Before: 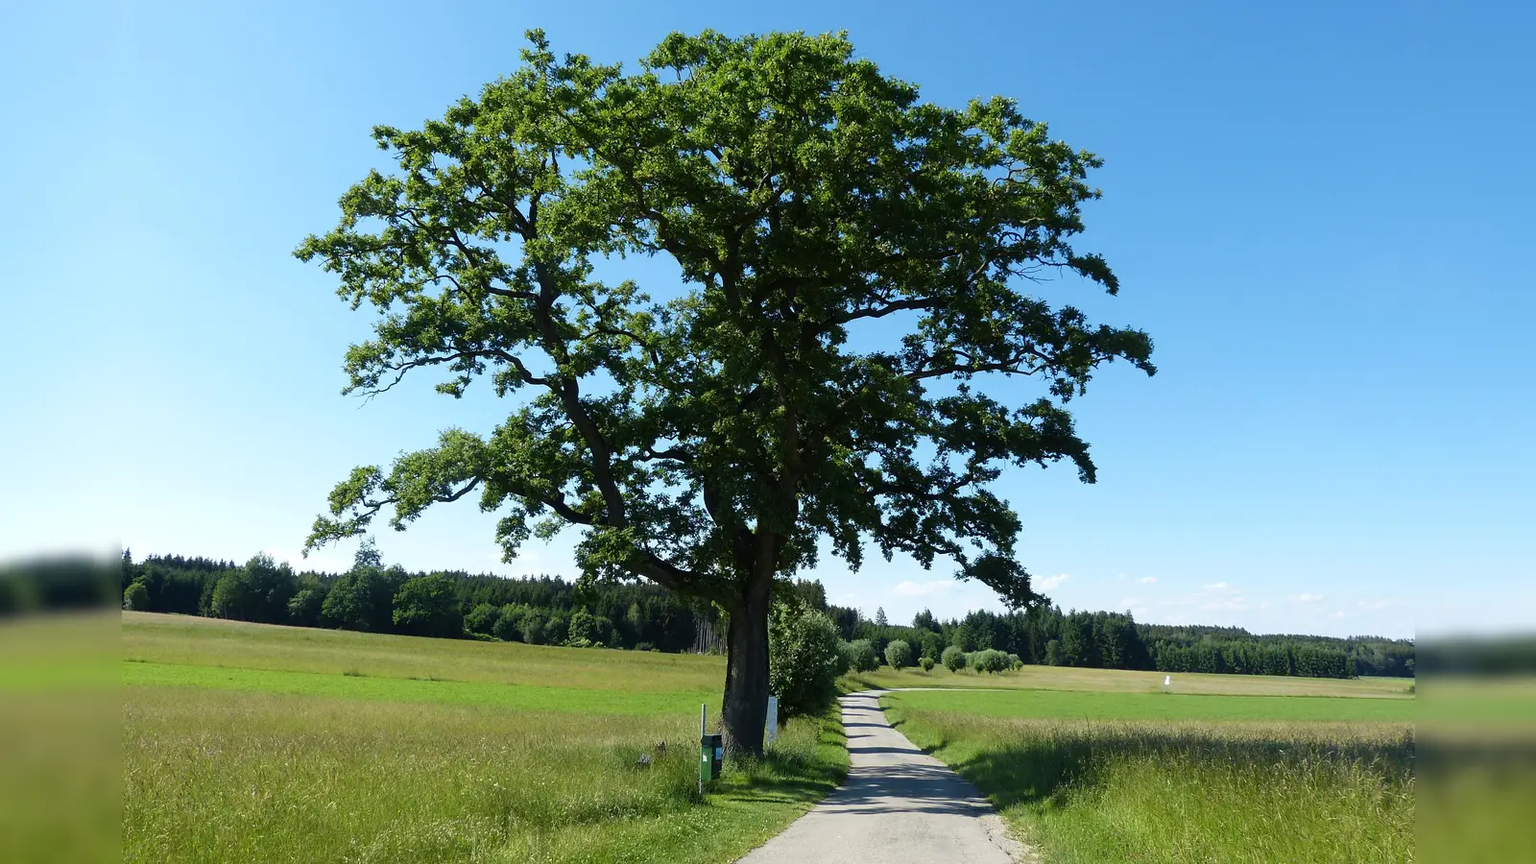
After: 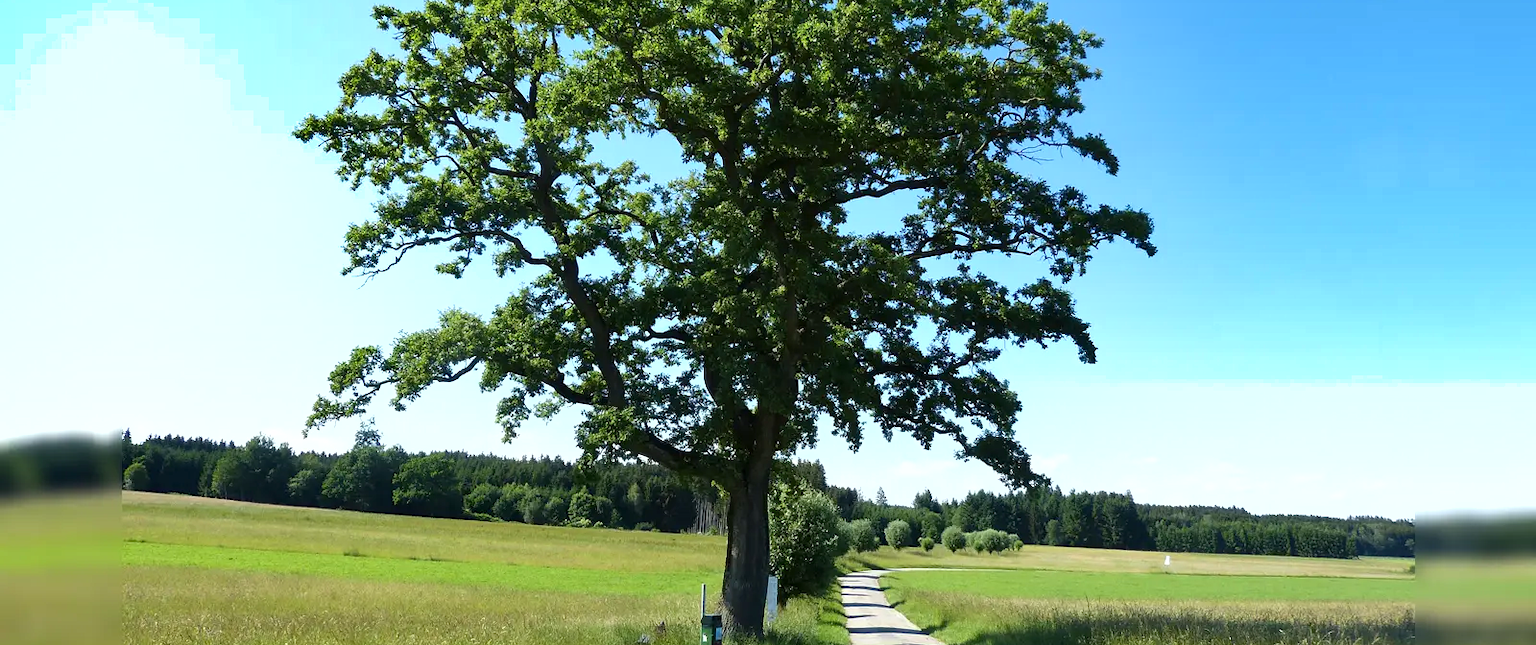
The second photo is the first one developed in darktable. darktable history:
crop: top 13.893%, bottom 11.399%
exposure: black level correction 0.001, exposure 0.5 EV, compensate highlight preservation false
shadows and highlights: low approximation 0.01, soften with gaussian
